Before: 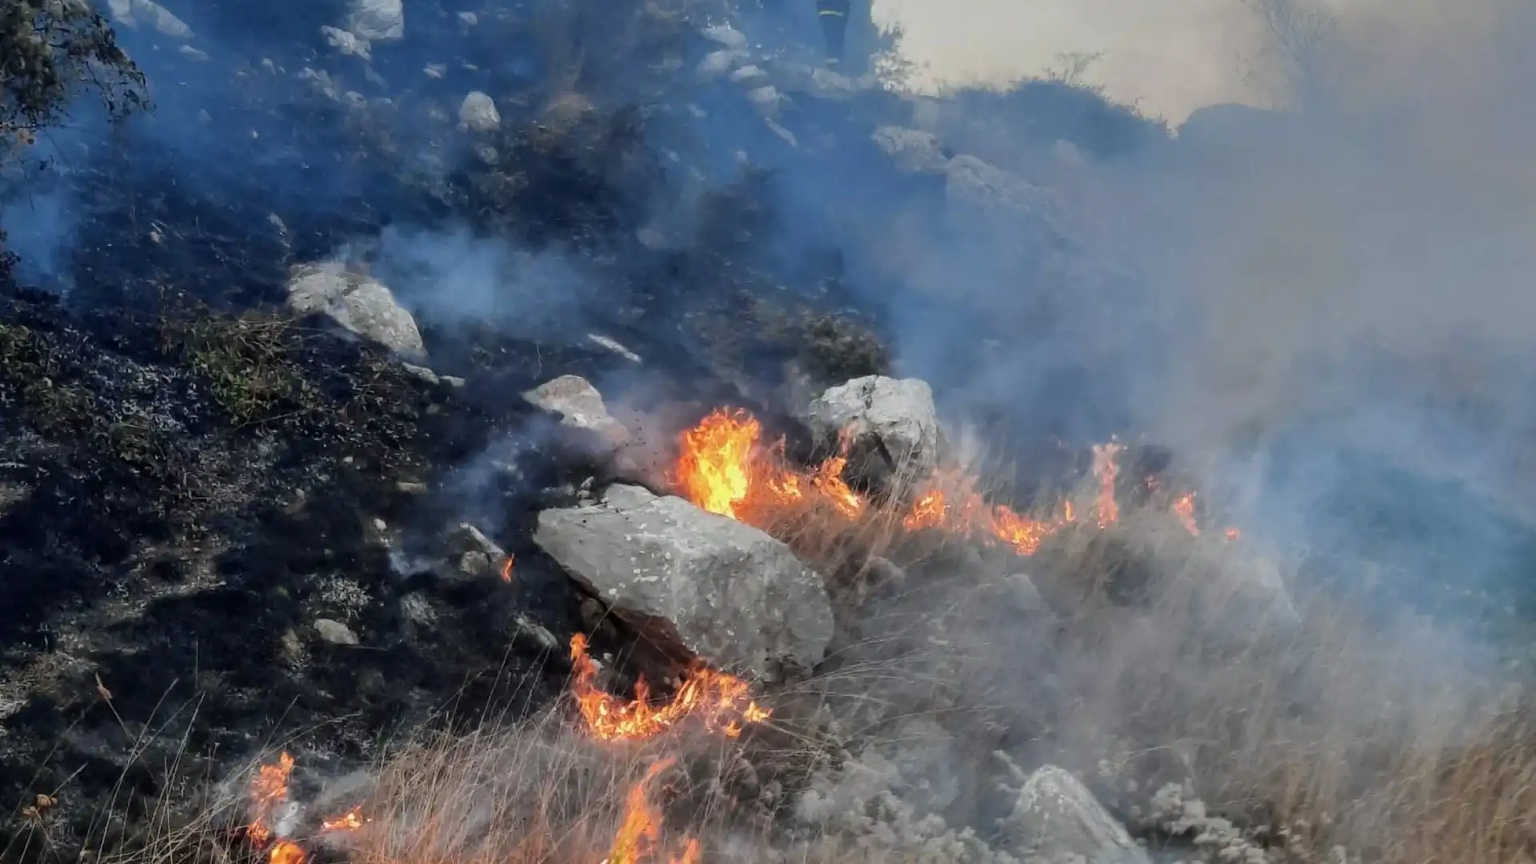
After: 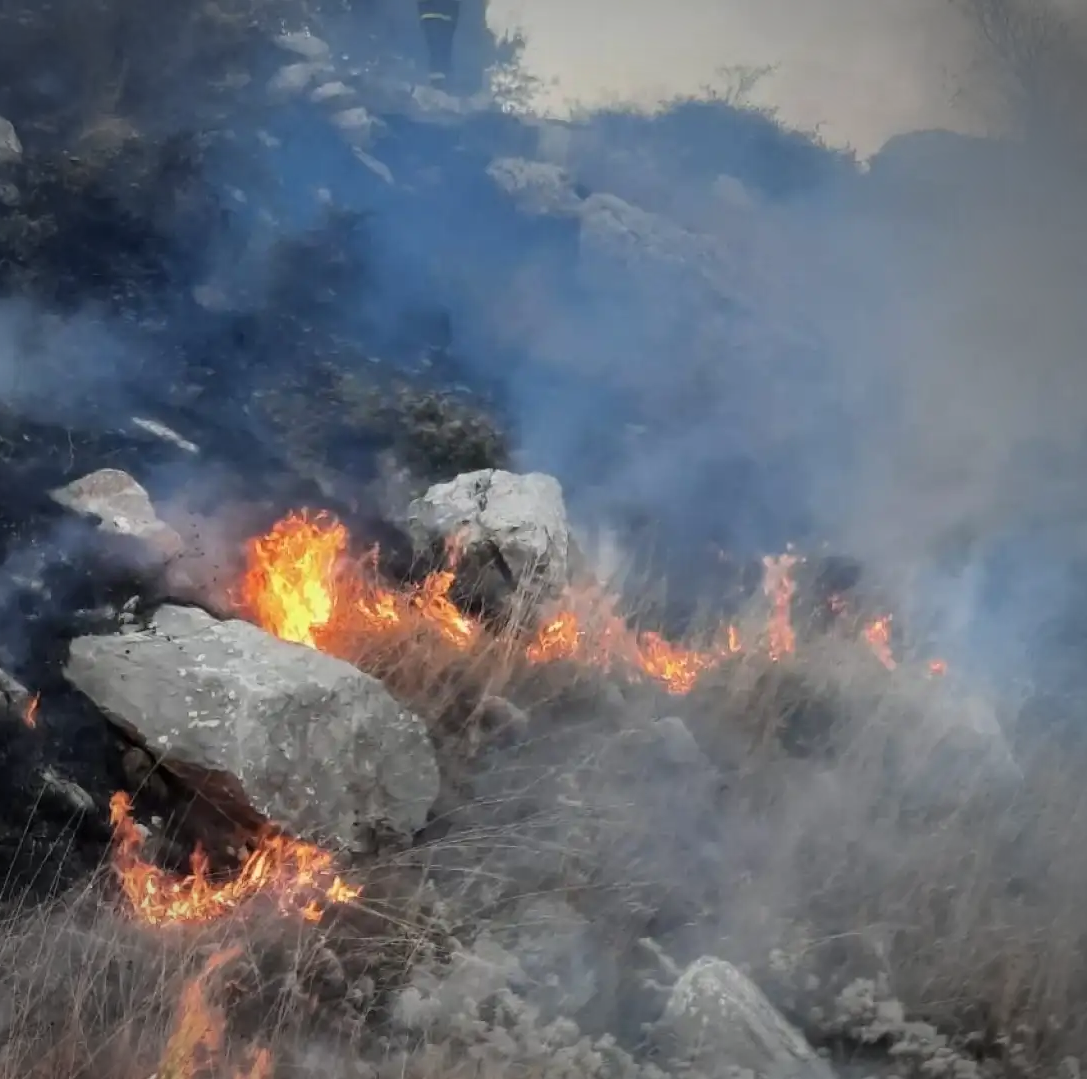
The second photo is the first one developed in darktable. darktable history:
vignetting: on, module defaults
crop: left 31.458%, top 0%, right 11.876%
